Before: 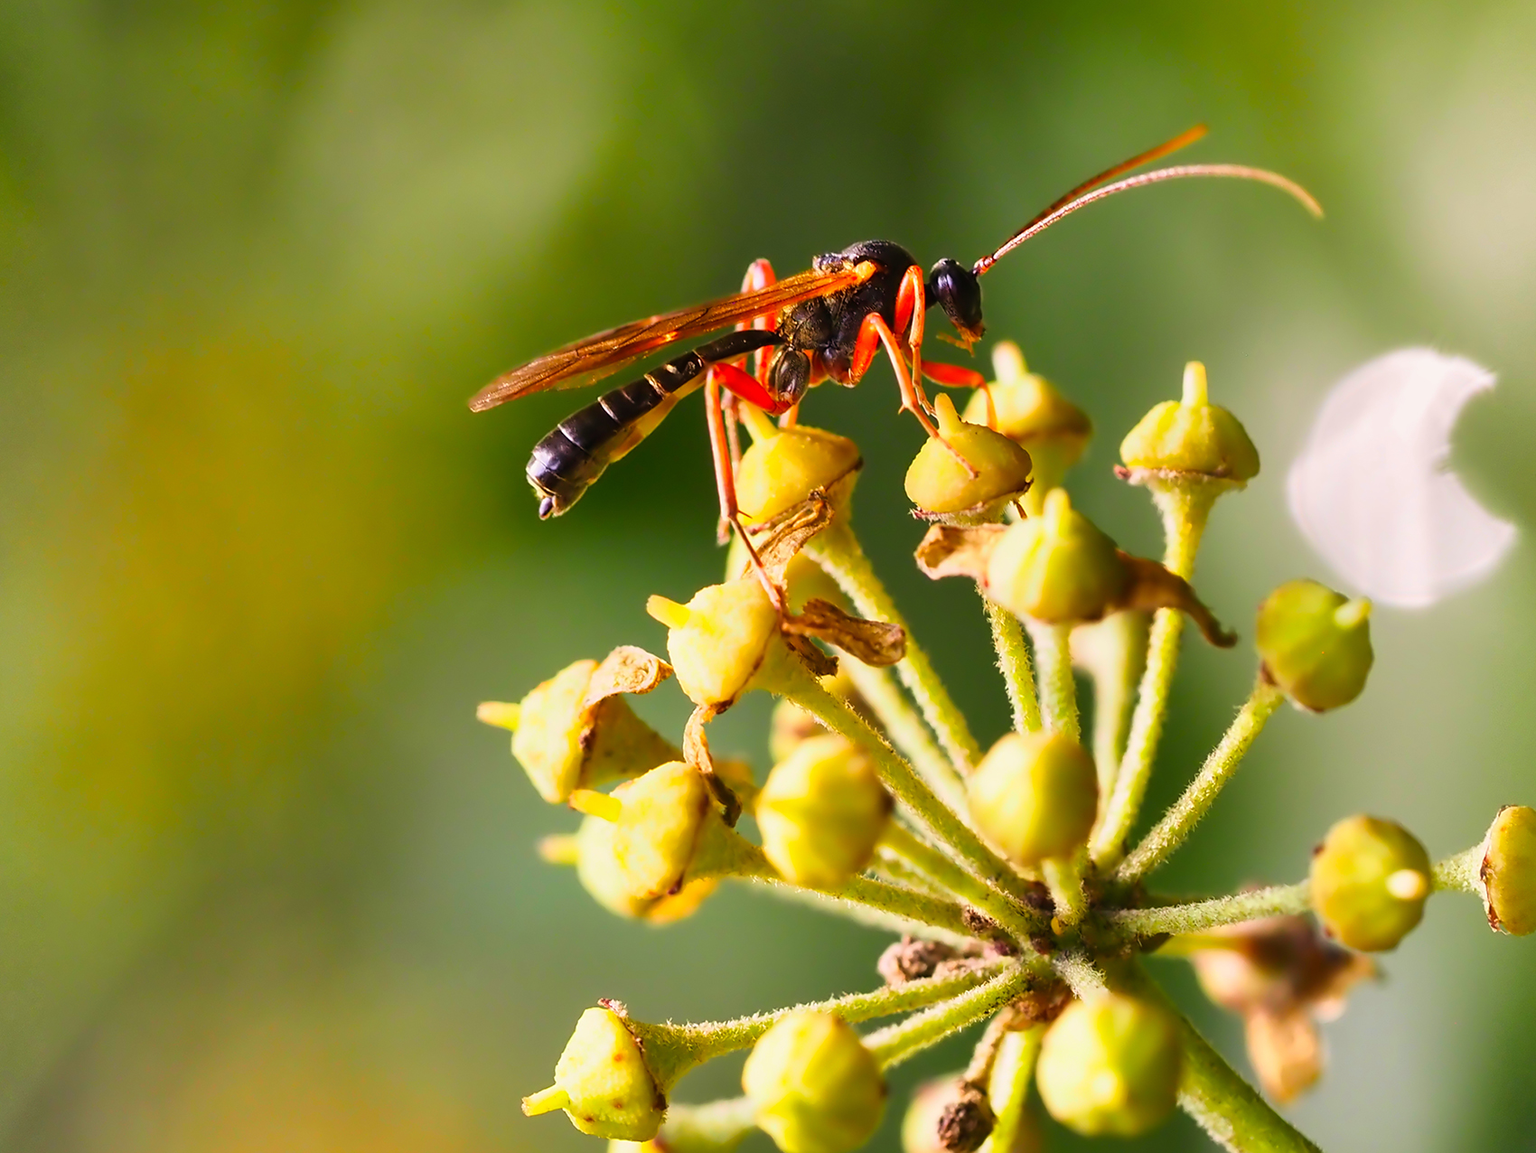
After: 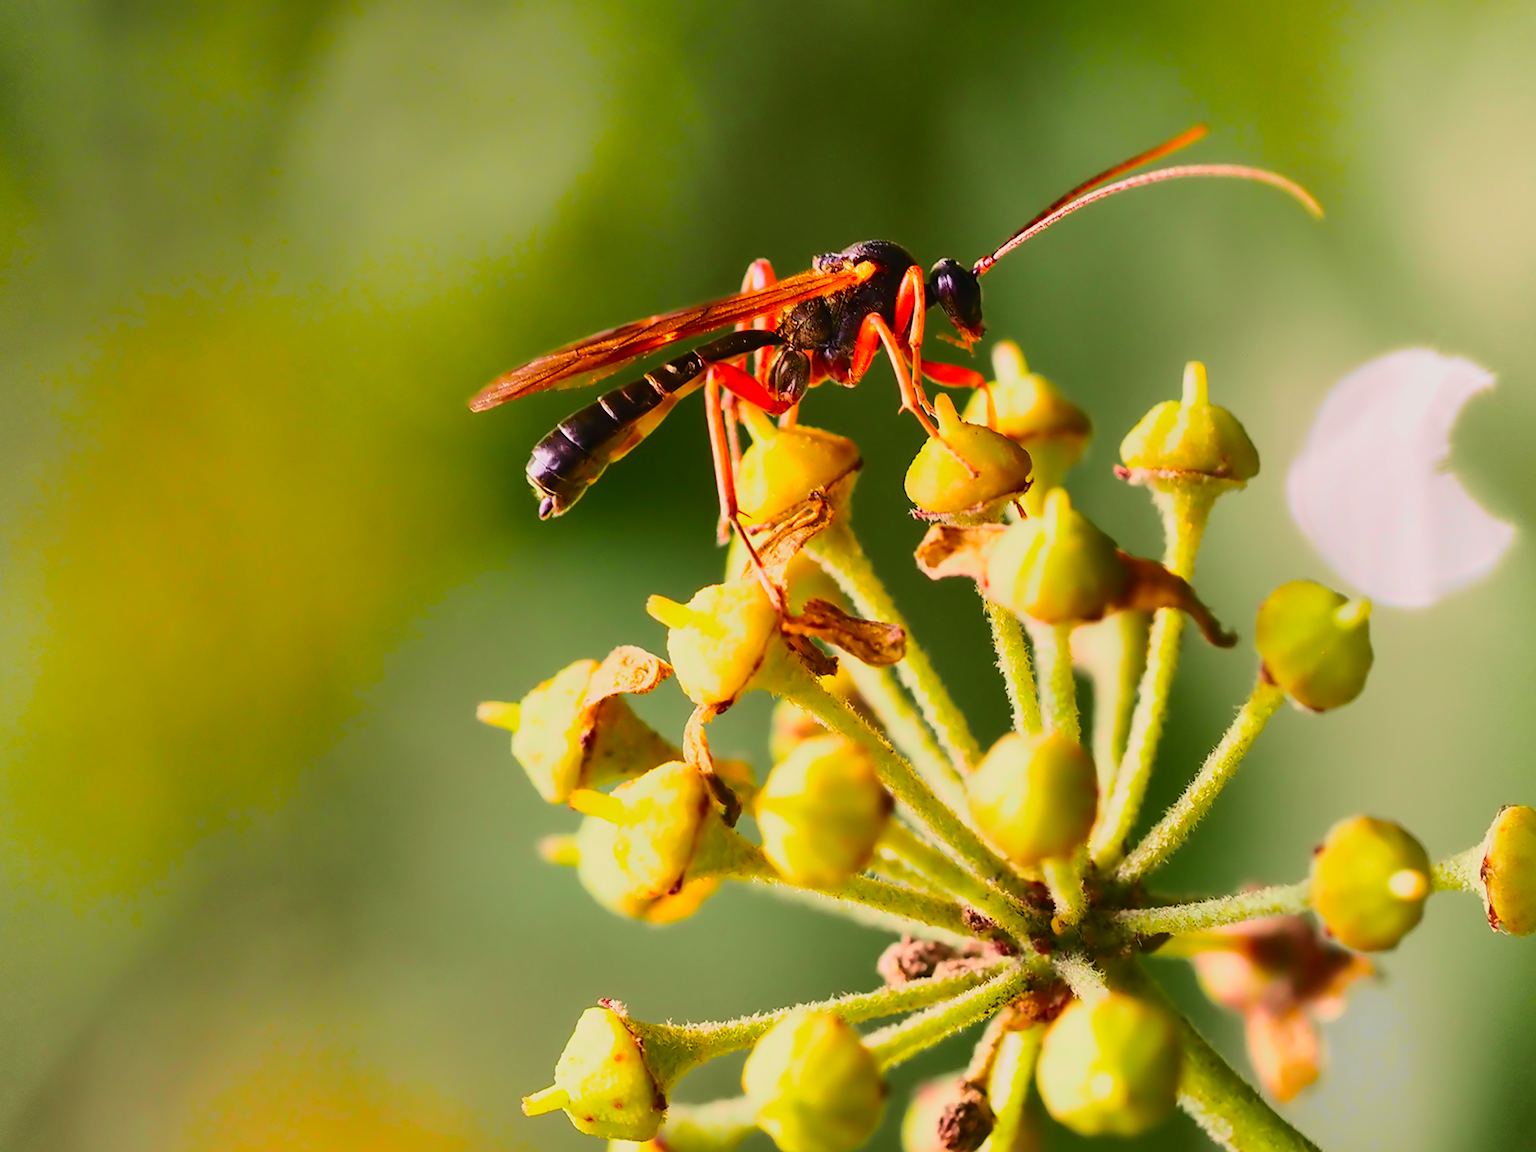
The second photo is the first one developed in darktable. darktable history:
tone curve: curves: ch0 [(0, 0.018) (0.036, 0.038) (0.15, 0.131) (0.27, 0.247) (0.528, 0.554) (0.761, 0.761) (1, 0.919)]; ch1 [(0, 0) (0.179, 0.173) (0.322, 0.32) (0.429, 0.431) (0.502, 0.5) (0.519, 0.522) (0.562, 0.588) (0.625, 0.67) (0.711, 0.745) (1, 1)]; ch2 [(0, 0) (0.29, 0.295) (0.404, 0.436) (0.497, 0.499) (0.521, 0.523) (0.561, 0.605) (0.657, 0.655) (0.712, 0.764) (1, 1)], color space Lab, independent channels, preserve colors none
